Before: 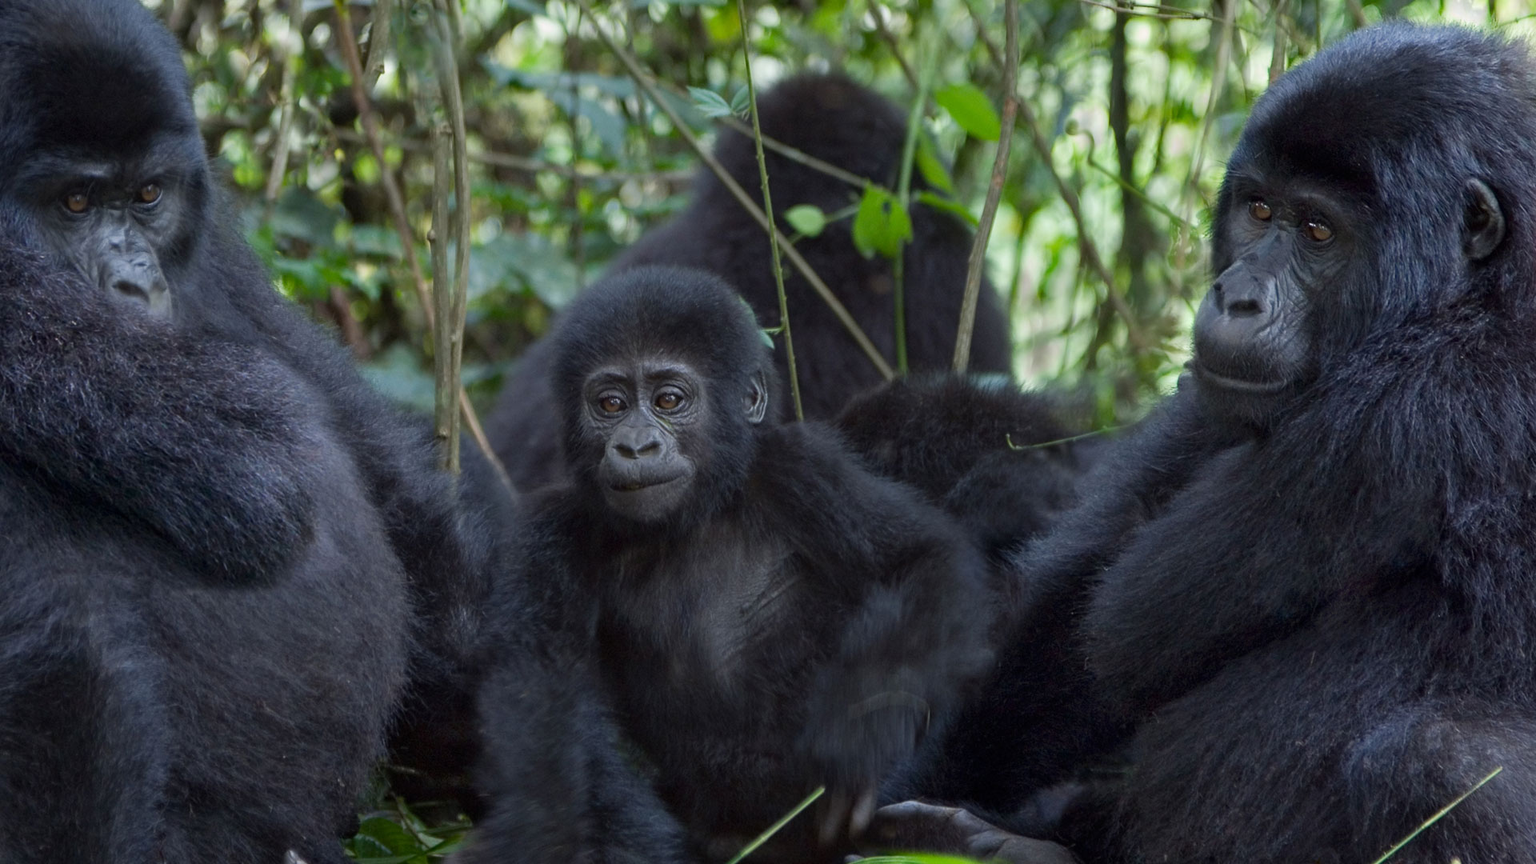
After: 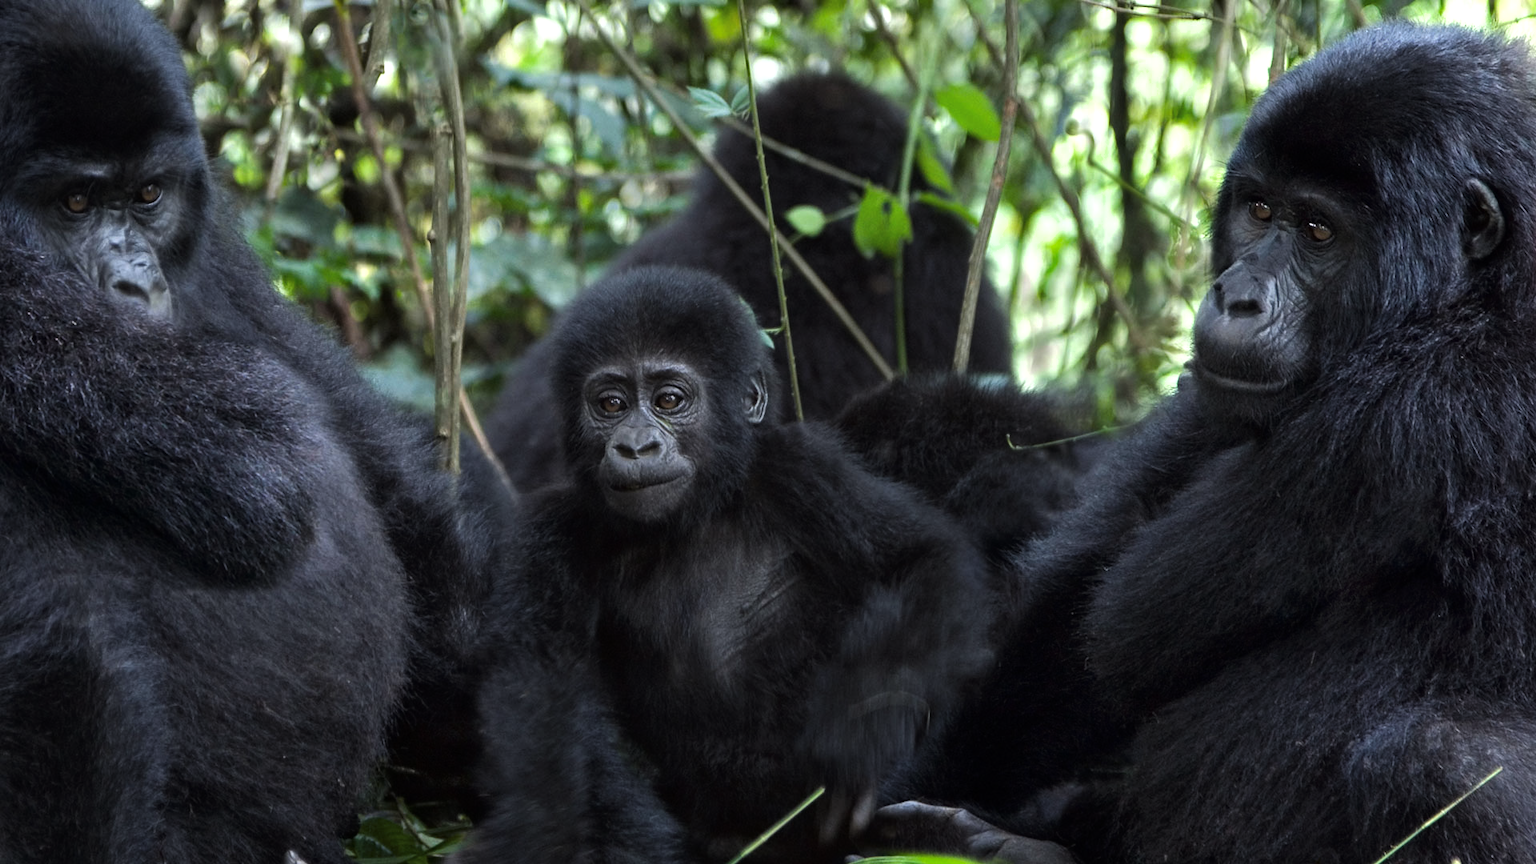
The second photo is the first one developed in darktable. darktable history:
tone curve: curves: ch0 [(0, 0) (0.153, 0.056) (1, 1)], color space Lab, linked channels, preserve colors none
exposure: black level correction 0, exposure 0.7 EV, compensate exposure bias true, compensate highlight preservation false
shadows and highlights: shadows 10, white point adjustment 1, highlights -40
